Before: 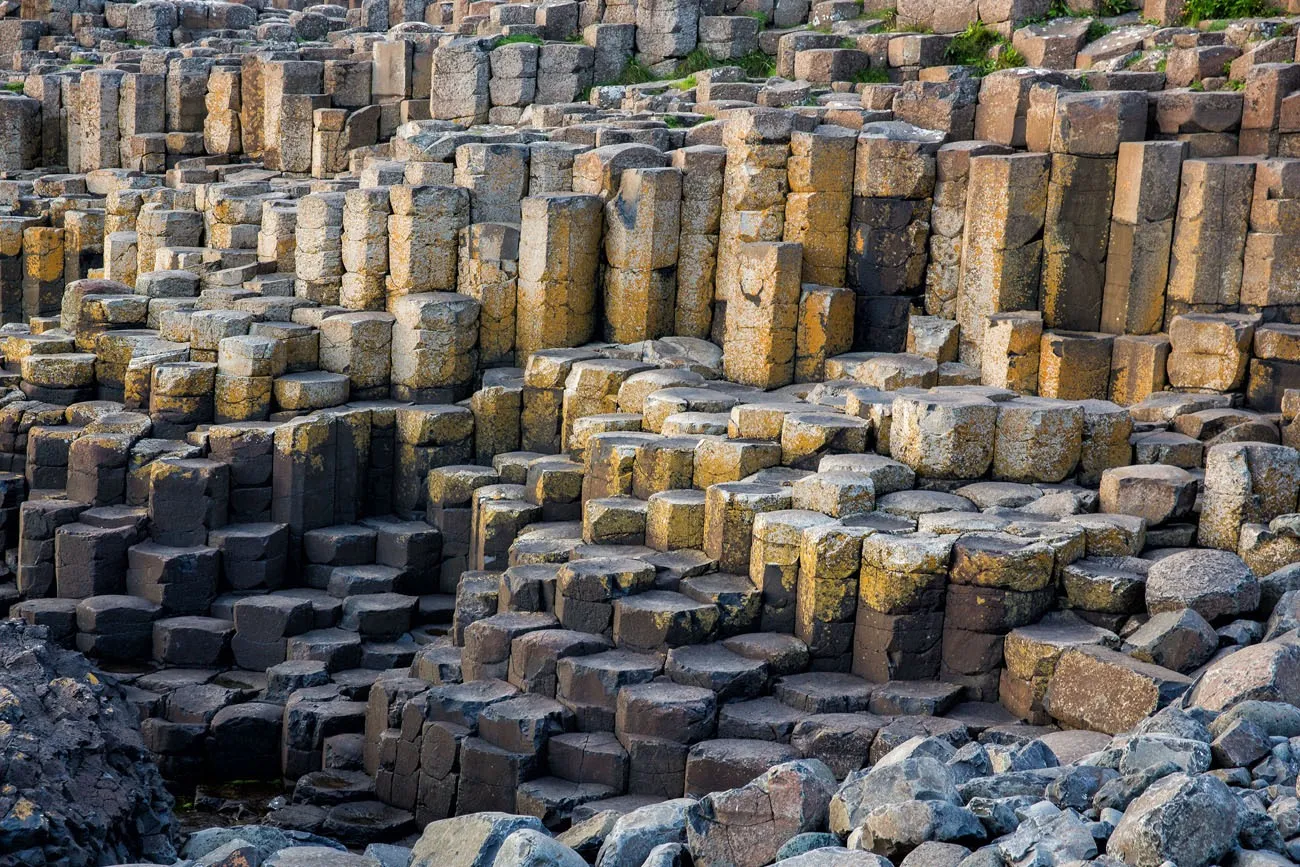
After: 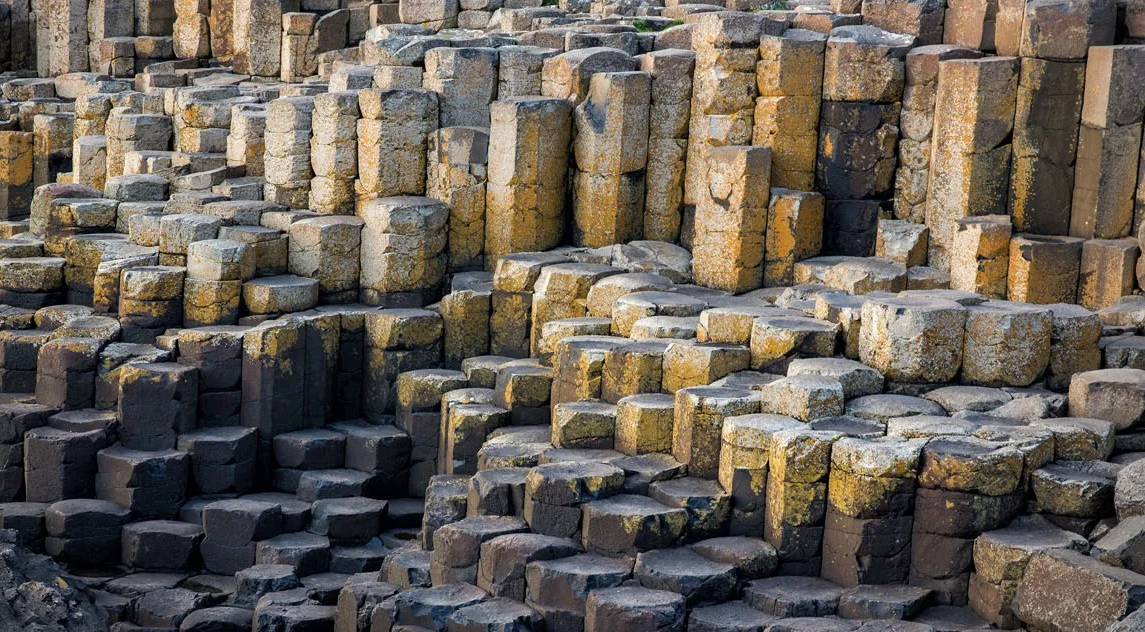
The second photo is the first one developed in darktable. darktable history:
vignetting: fall-off radius 60.47%, center (-0.051, -0.353)
crop and rotate: left 2.404%, top 11.172%, right 9.442%, bottom 15.823%
